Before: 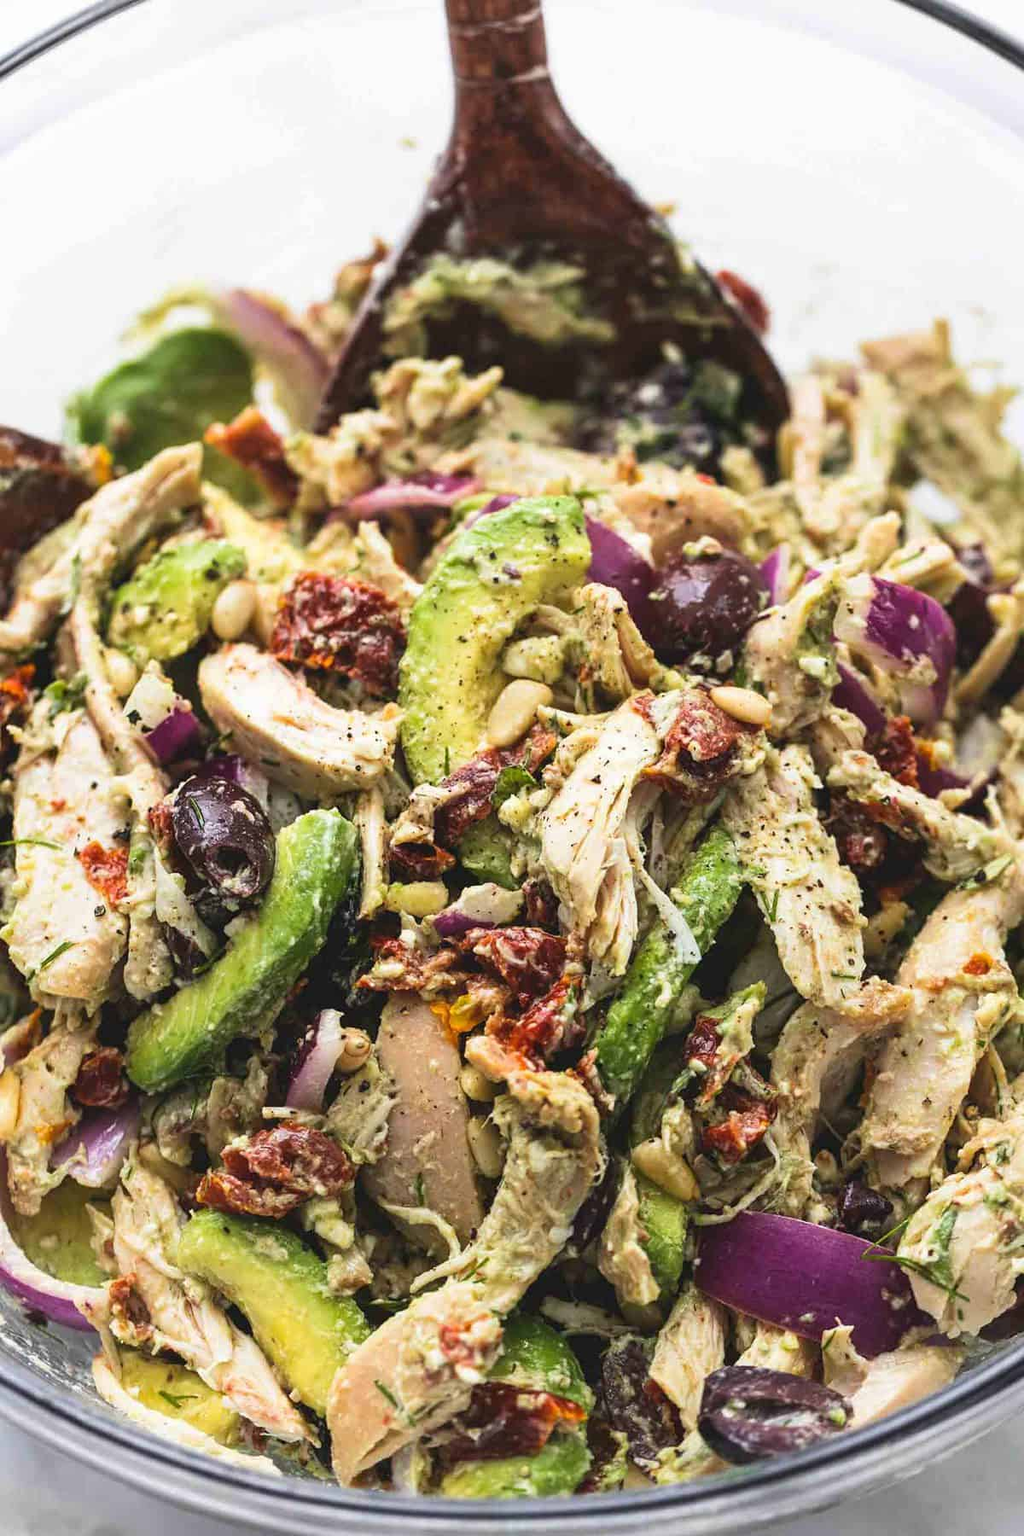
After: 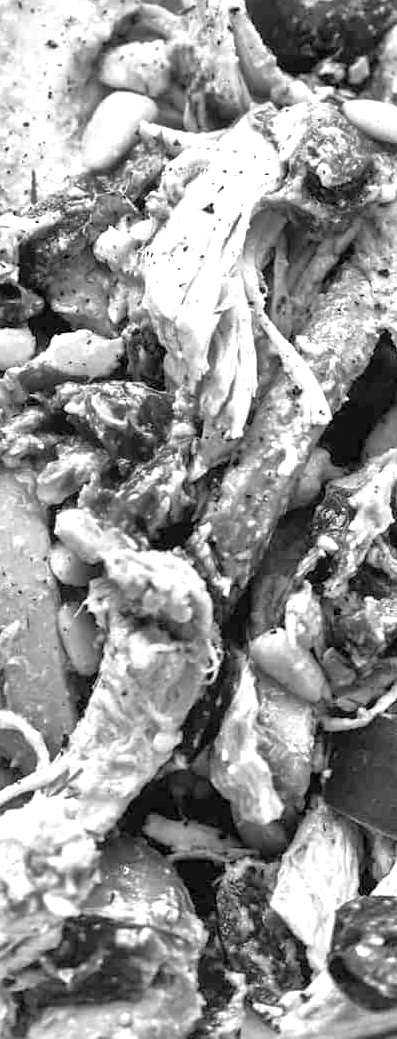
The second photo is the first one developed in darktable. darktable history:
crop: left 40.878%, top 39.176%, right 25.993%, bottom 3.081%
color balance: lift [0.991, 1, 1, 1], gamma [0.996, 1, 1, 1], input saturation 98.52%, contrast 20.34%, output saturation 103.72%
monochrome: on, module defaults
tone equalizer: -7 EV 0.15 EV, -6 EV 0.6 EV, -5 EV 1.15 EV, -4 EV 1.33 EV, -3 EV 1.15 EV, -2 EV 0.6 EV, -1 EV 0.15 EV, mask exposure compensation -0.5 EV
